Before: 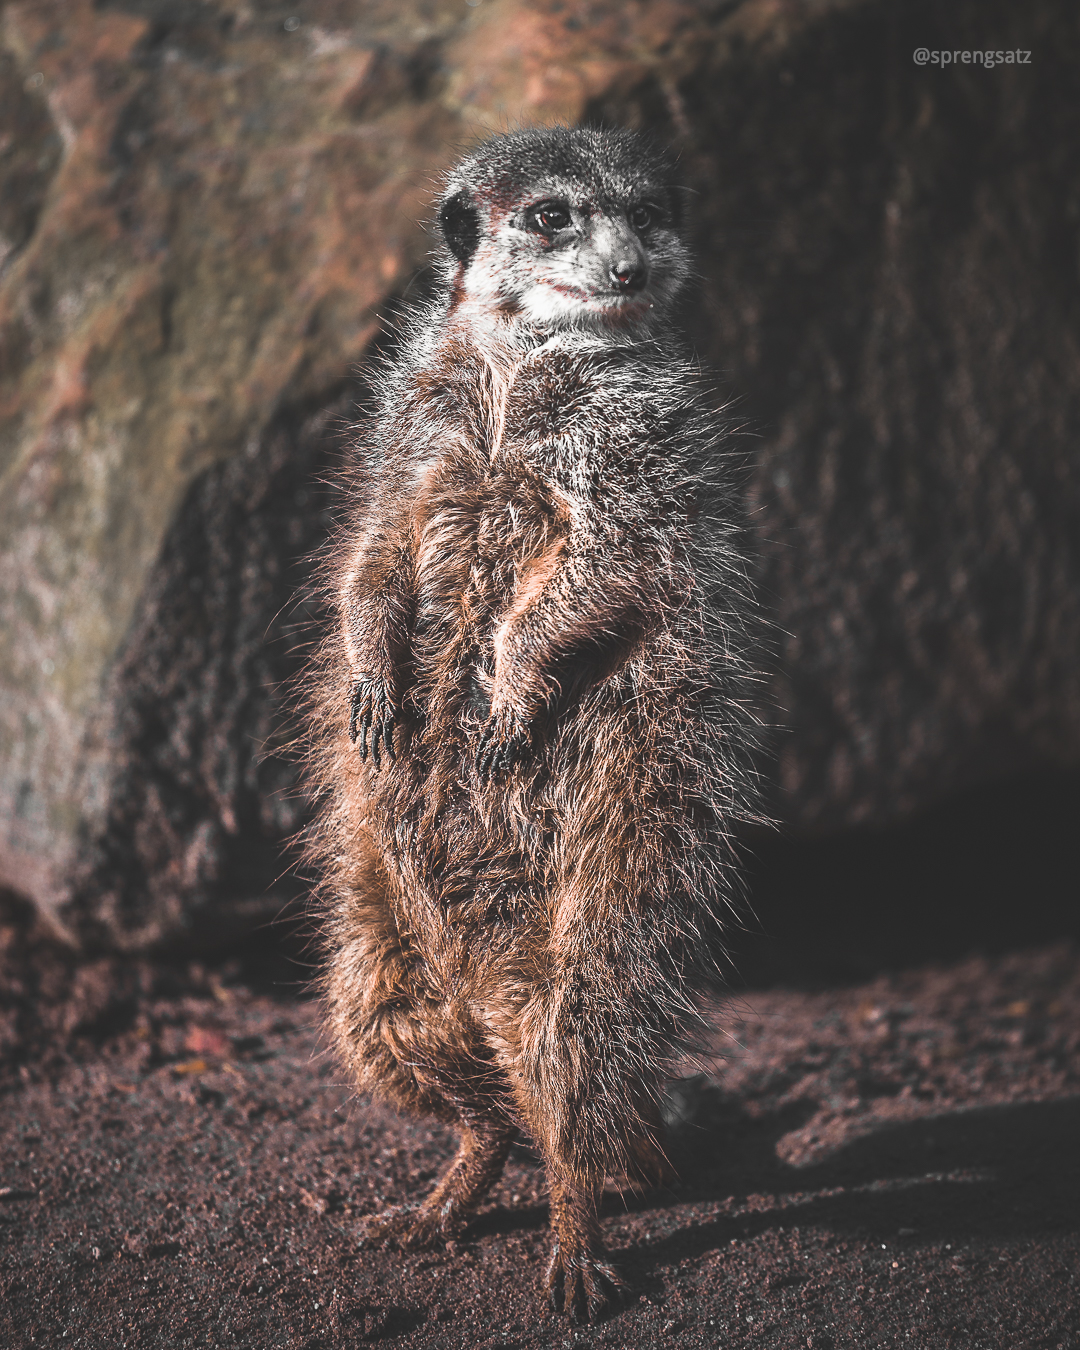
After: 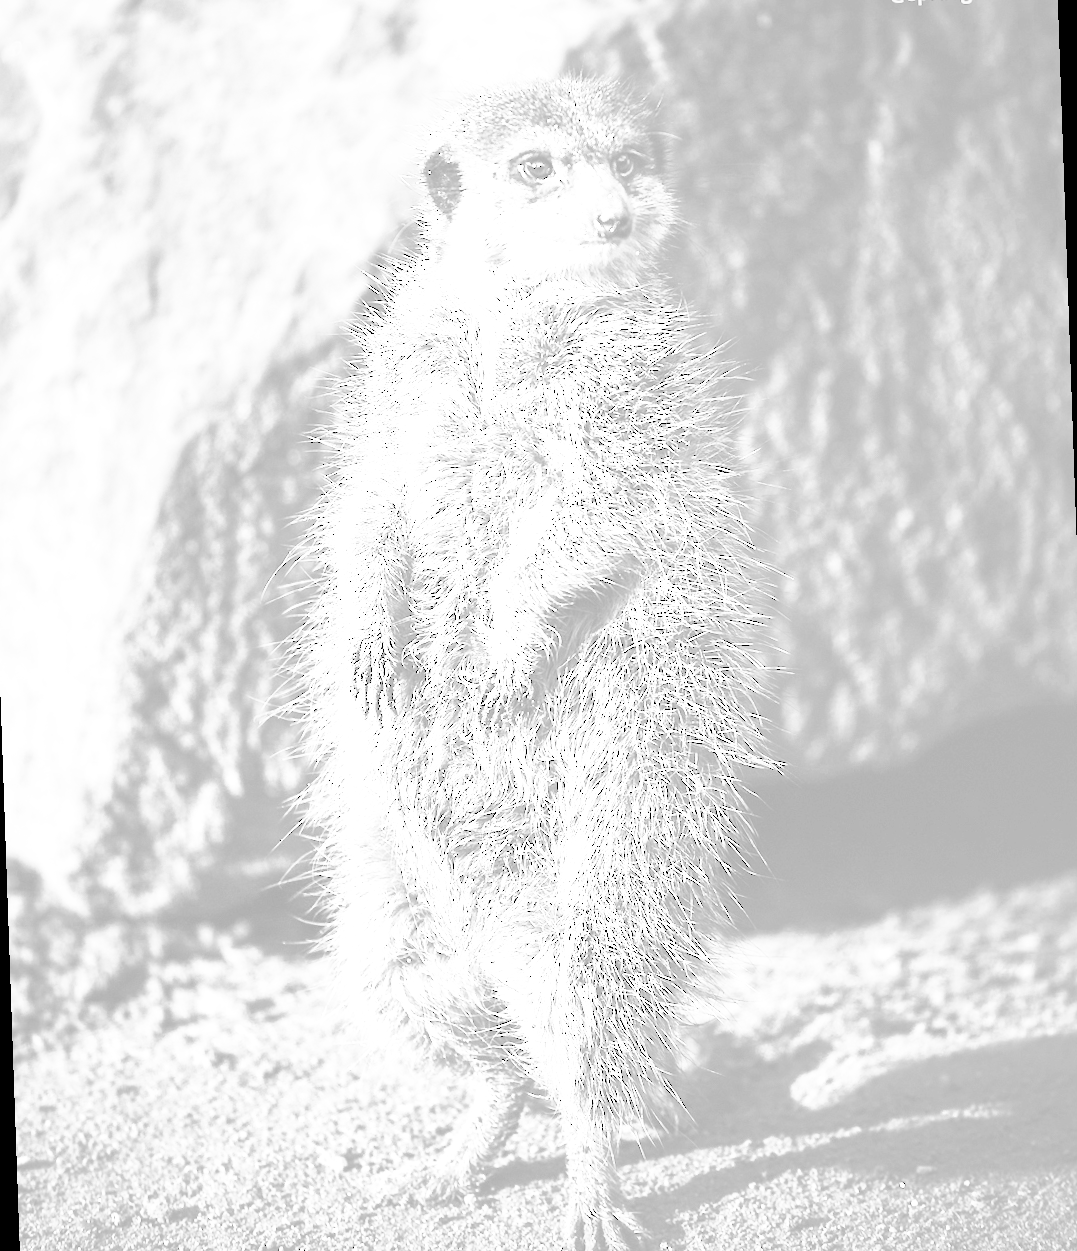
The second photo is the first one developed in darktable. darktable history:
white balance: red 8, blue 8
rotate and perspective: rotation -2°, crop left 0.022, crop right 0.978, crop top 0.049, crop bottom 0.951
exposure: exposure 1.089 EV, compensate highlight preservation false
shadows and highlights: shadows 25, highlights -25
filmic rgb: middle gray luminance 29%, black relative exposure -10.3 EV, white relative exposure 5.5 EV, threshold 6 EV, target black luminance 0%, hardness 3.95, latitude 2.04%, contrast 1.132, highlights saturation mix 5%, shadows ↔ highlights balance 15.11%, preserve chrominance no, color science v3 (2019), use custom middle-gray values true, iterations of high-quality reconstruction 0, enable highlight reconstruction true
local contrast: mode bilateral grid, contrast 15, coarseness 36, detail 105%, midtone range 0.2
monochrome: on, module defaults
contrast brightness saturation: brightness 0.18, saturation -0.5
